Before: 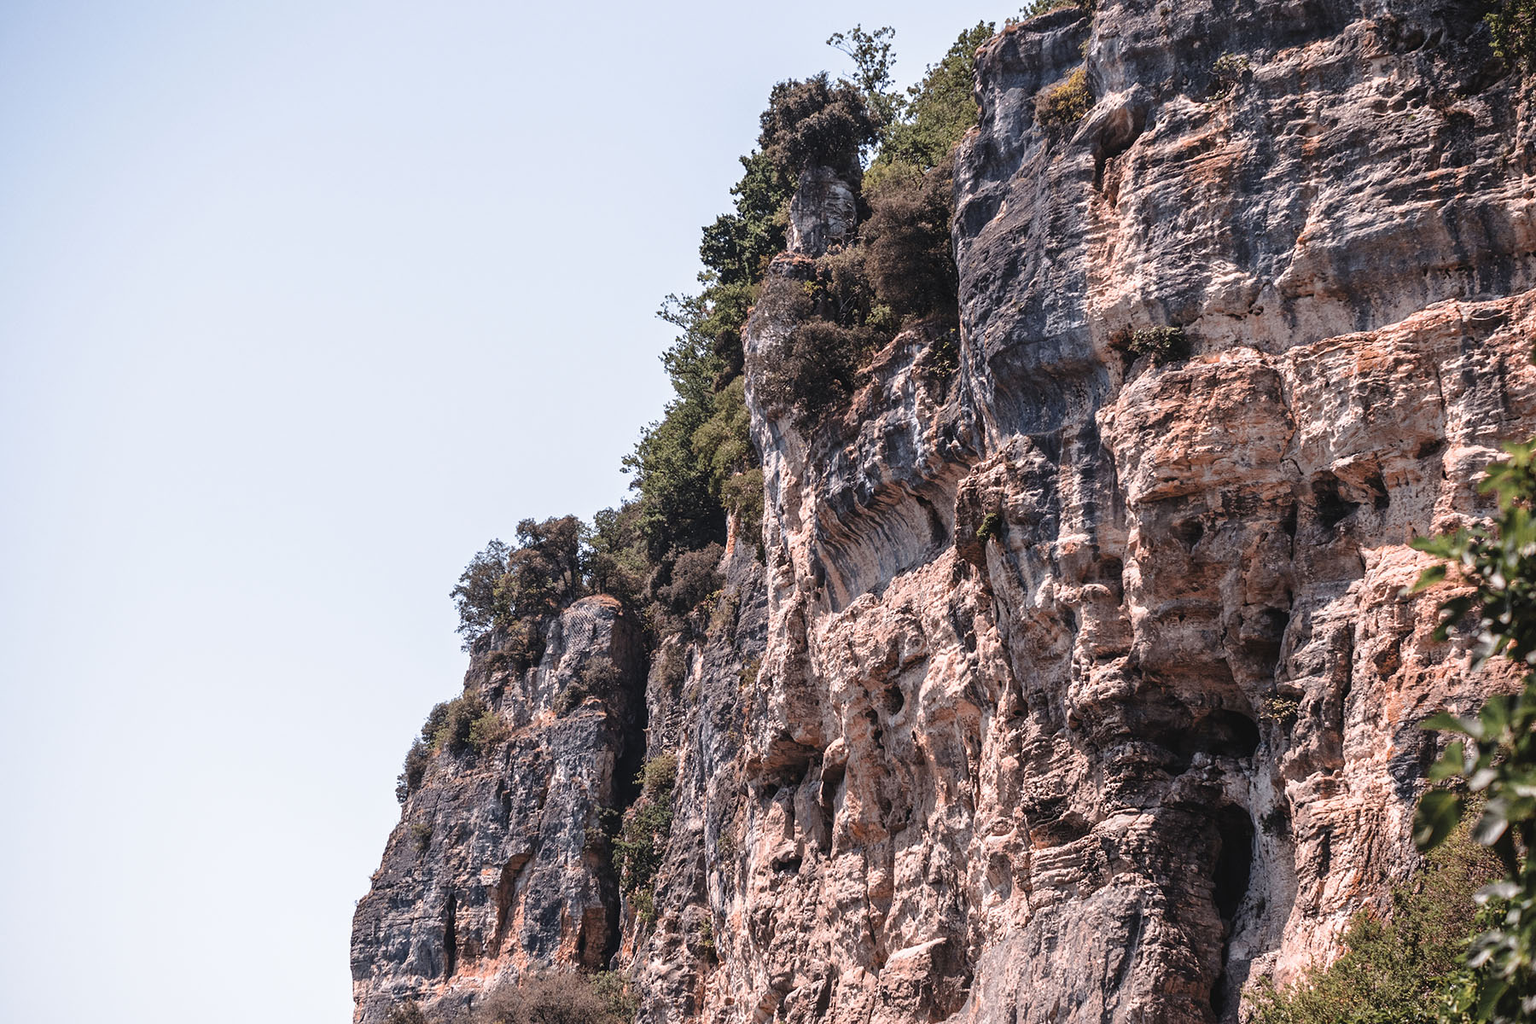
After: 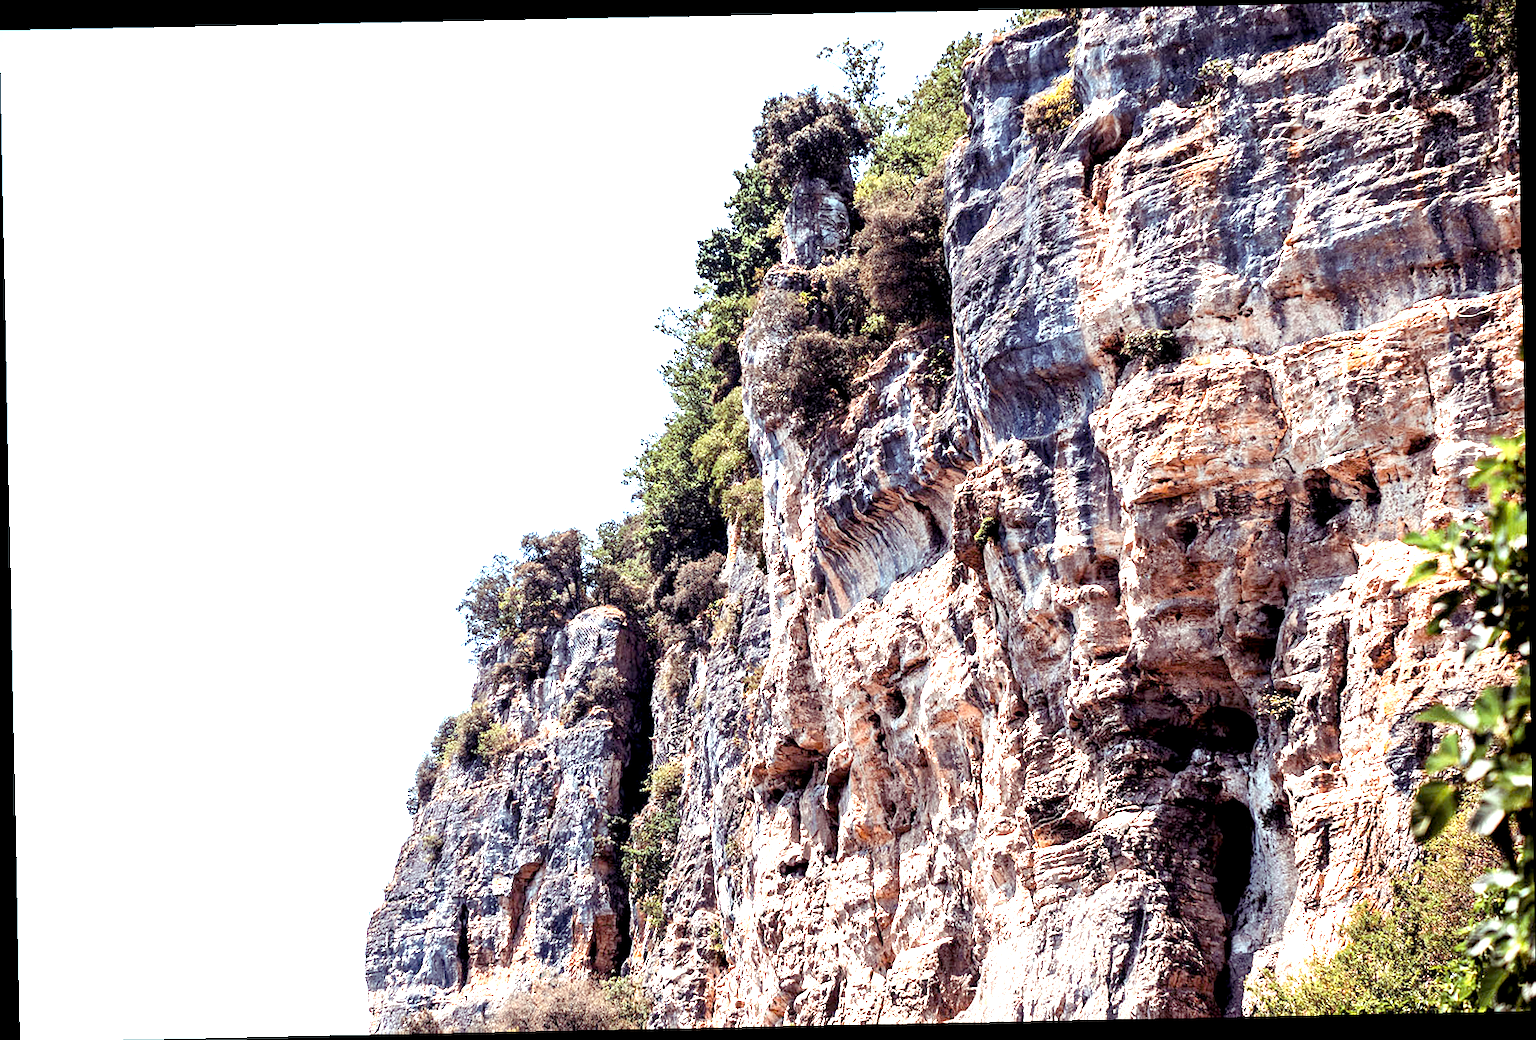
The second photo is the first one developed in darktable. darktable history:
color balance rgb: shadows lift › luminance 0.49%, shadows lift › chroma 6.83%, shadows lift › hue 300.29°, power › hue 208.98°, highlights gain › luminance 20.24%, highlights gain › chroma 2.73%, highlights gain › hue 173.85°, perceptual saturation grading › global saturation 18.05%
exposure: black level correction 0.012, exposure 0.7 EV, compensate exposure bias true, compensate highlight preservation false
rotate and perspective: rotation -1.17°, automatic cropping off
